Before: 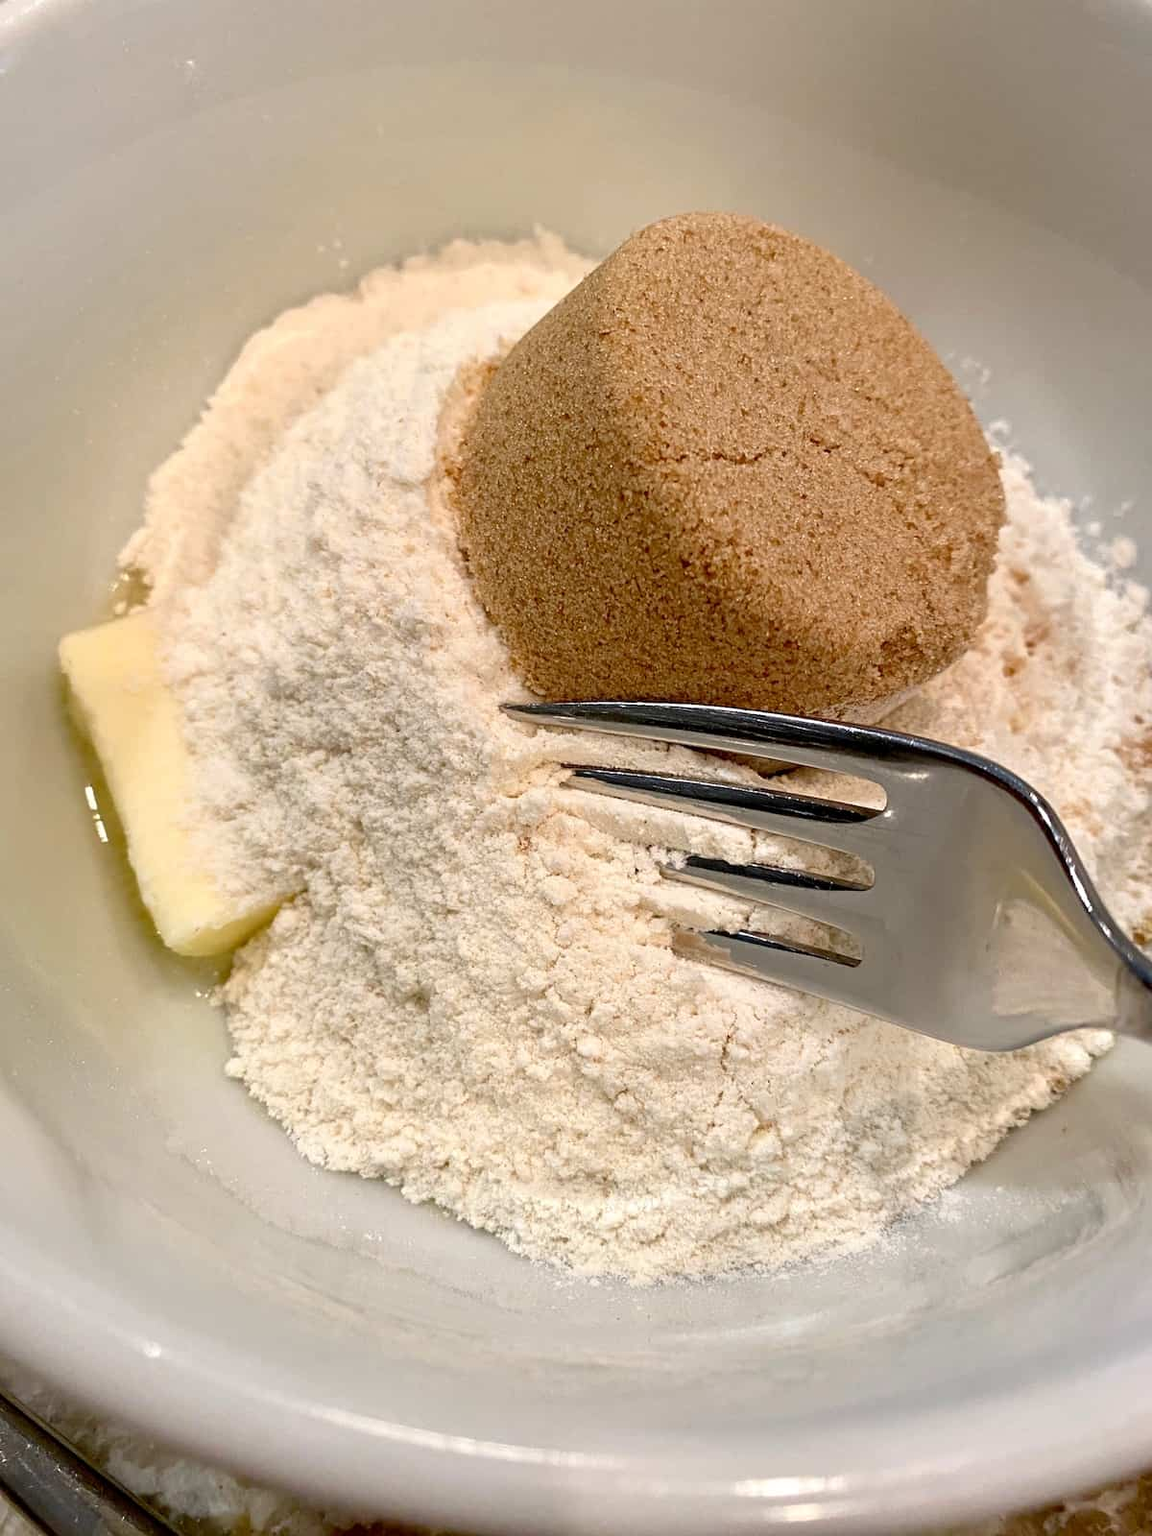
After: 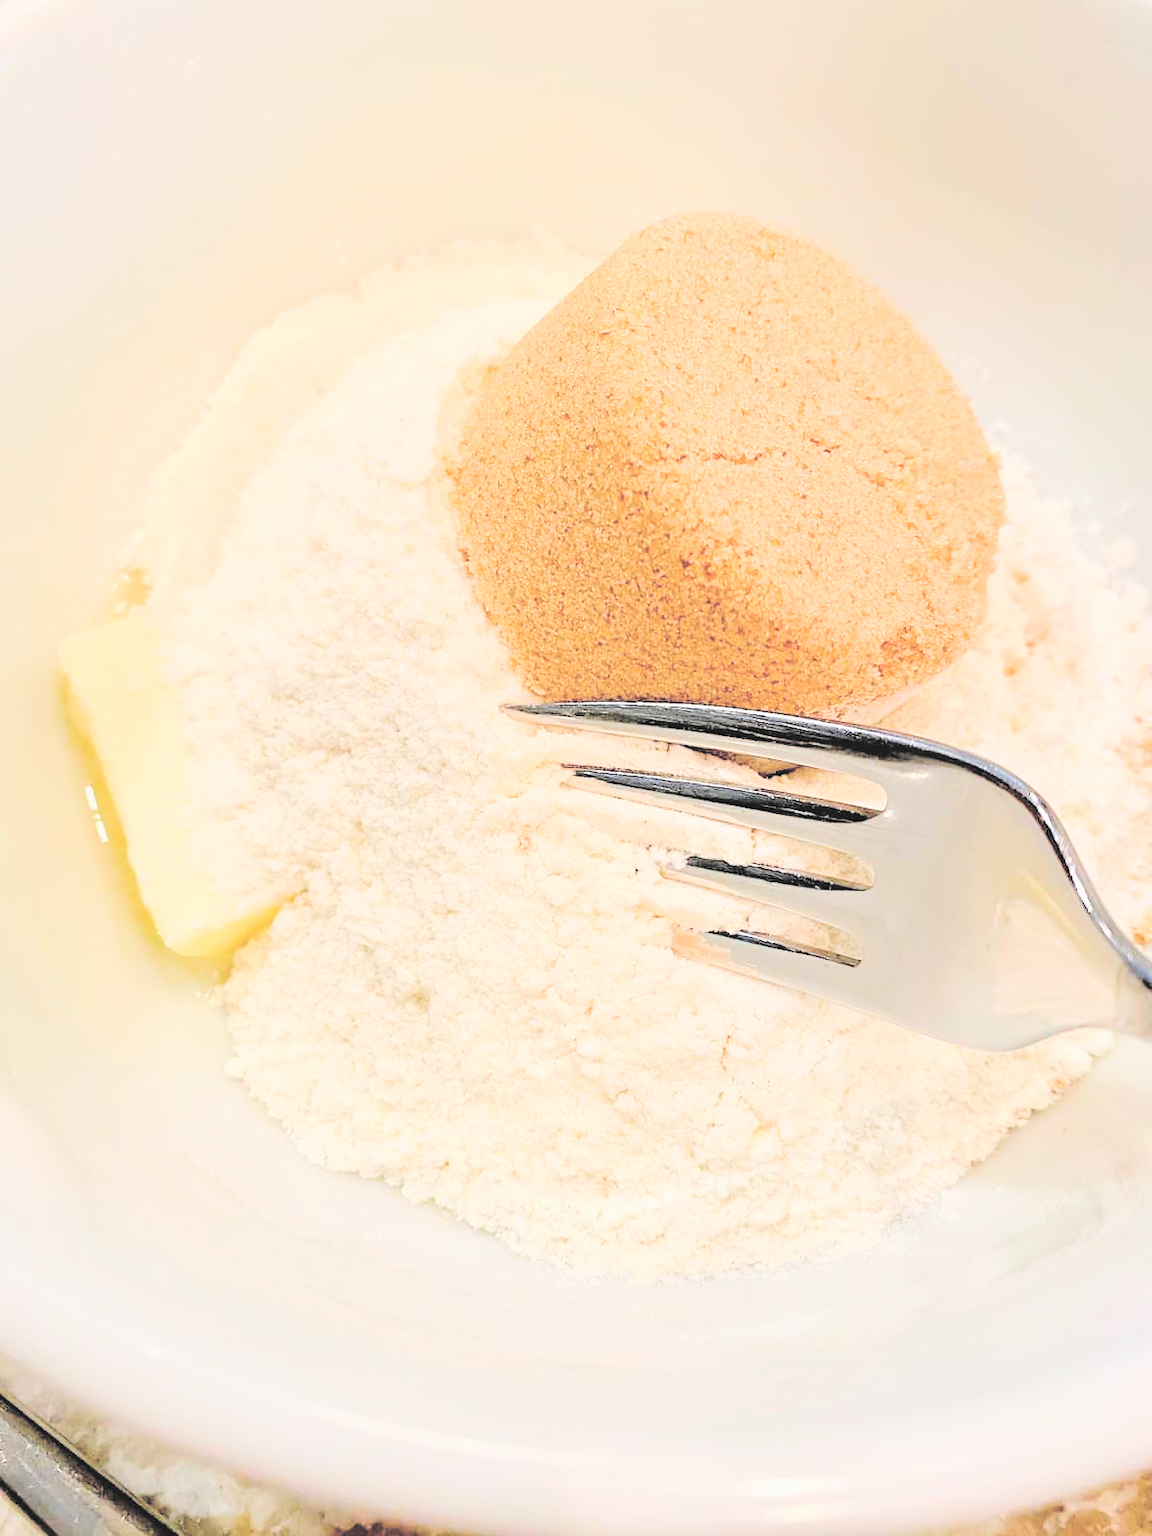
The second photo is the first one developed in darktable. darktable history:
exposure: black level correction 0, exposure 0.693 EV, compensate highlight preservation false
contrast brightness saturation: brightness 0.982
tone equalizer: -8 EV -0.385 EV, -7 EV -0.396 EV, -6 EV -0.347 EV, -5 EV -0.248 EV, -3 EV 0.252 EV, -2 EV 0.333 EV, -1 EV 0.391 EV, +0 EV 0.396 EV
filmic rgb: black relative exposure -7.65 EV, white relative exposure 4.56 EV, hardness 3.61
